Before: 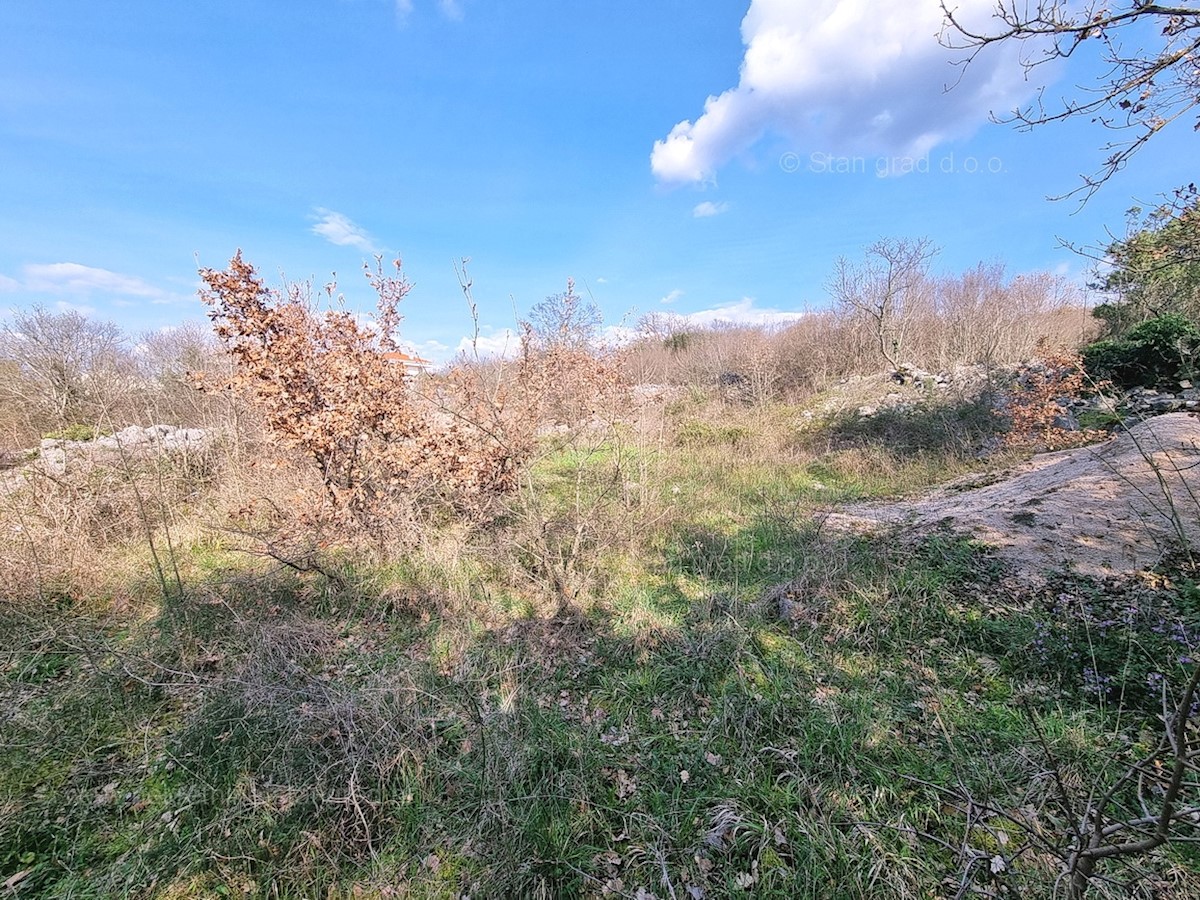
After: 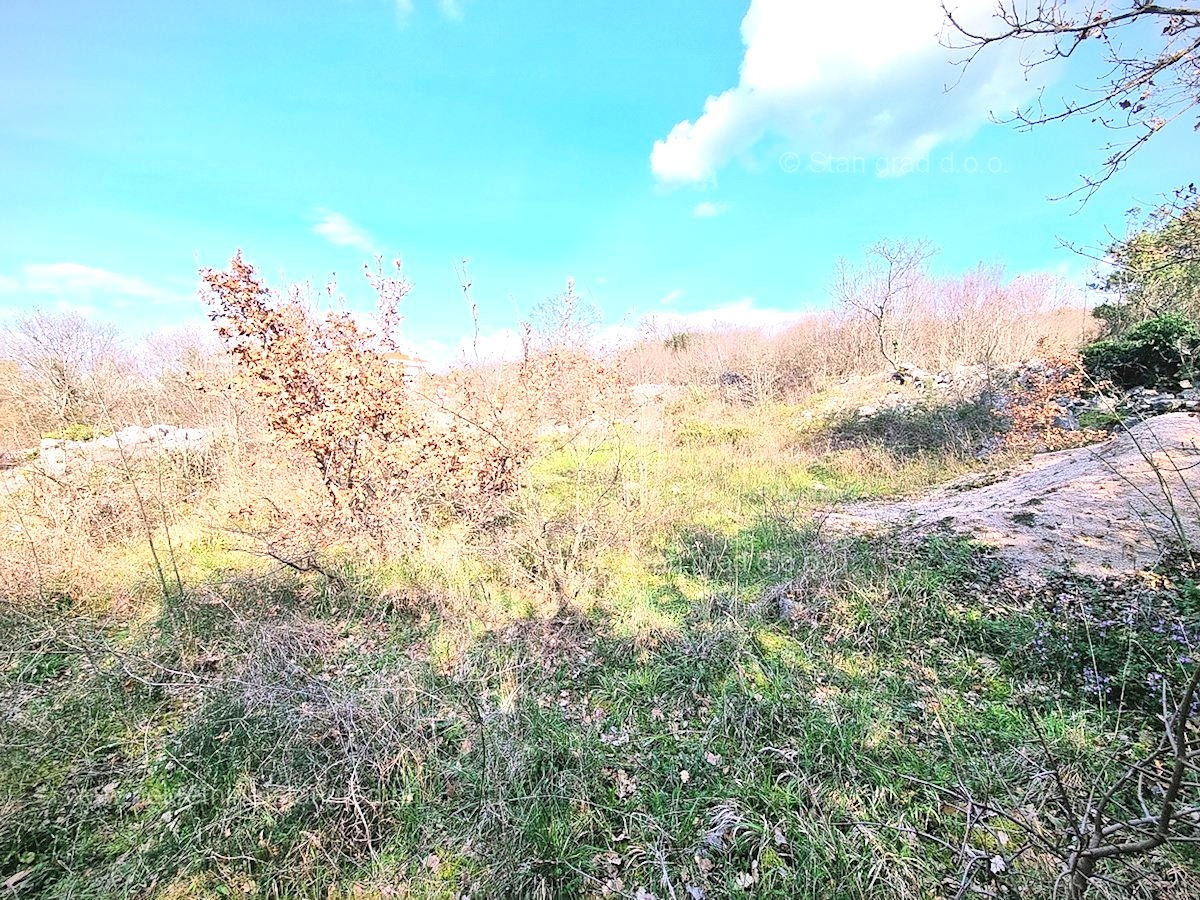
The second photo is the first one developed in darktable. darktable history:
sharpen: amount 0.209
exposure: exposure 0.602 EV, compensate exposure bias true, compensate highlight preservation false
vignetting: fall-off start 99.88%, fall-off radius 64.99%, automatic ratio true
contrast brightness saturation: contrast 0.203, brightness 0.157, saturation 0.22
